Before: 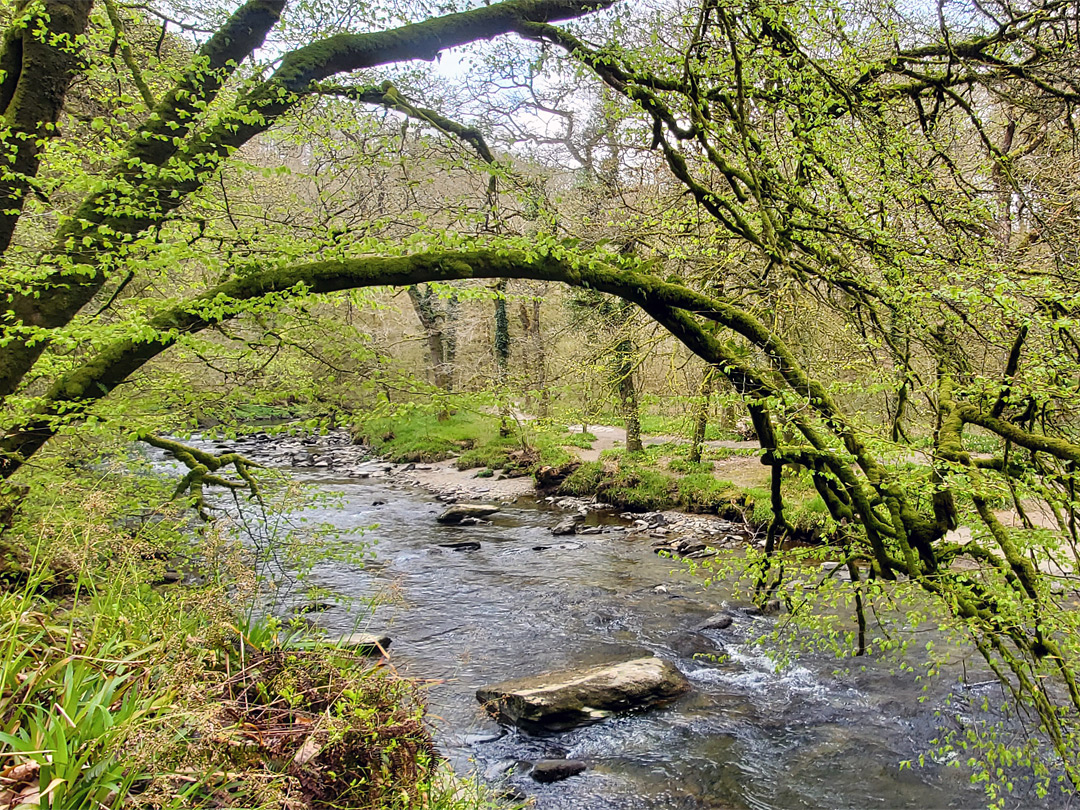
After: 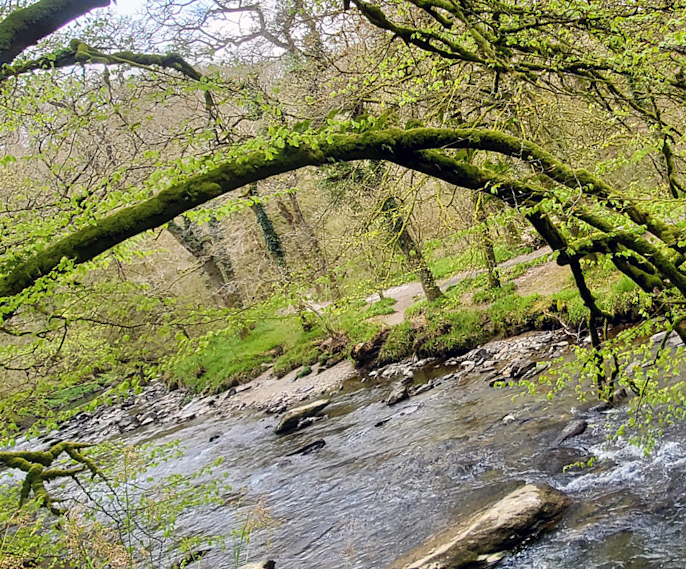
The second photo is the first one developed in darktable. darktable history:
crop and rotate: angle 20.62°, left 6.93%, right 3.784%, bottom 1.172%
